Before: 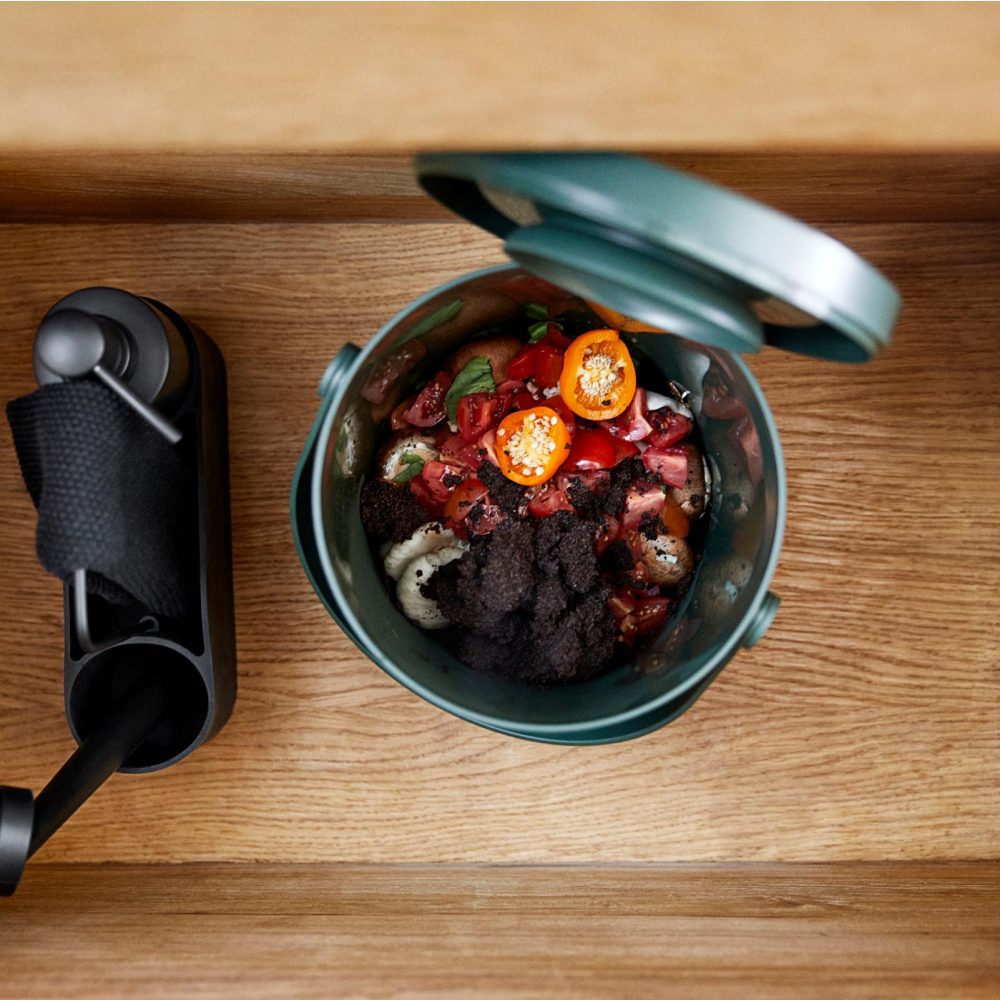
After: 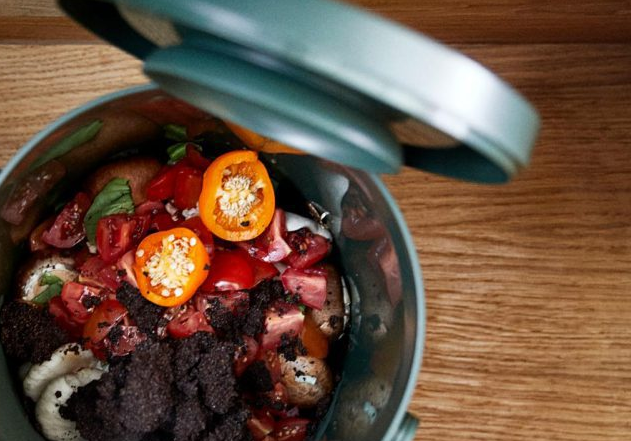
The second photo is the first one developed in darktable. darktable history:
crop: left 36.157%, top 17.994%, right 0.653%, bottom 37.882%
